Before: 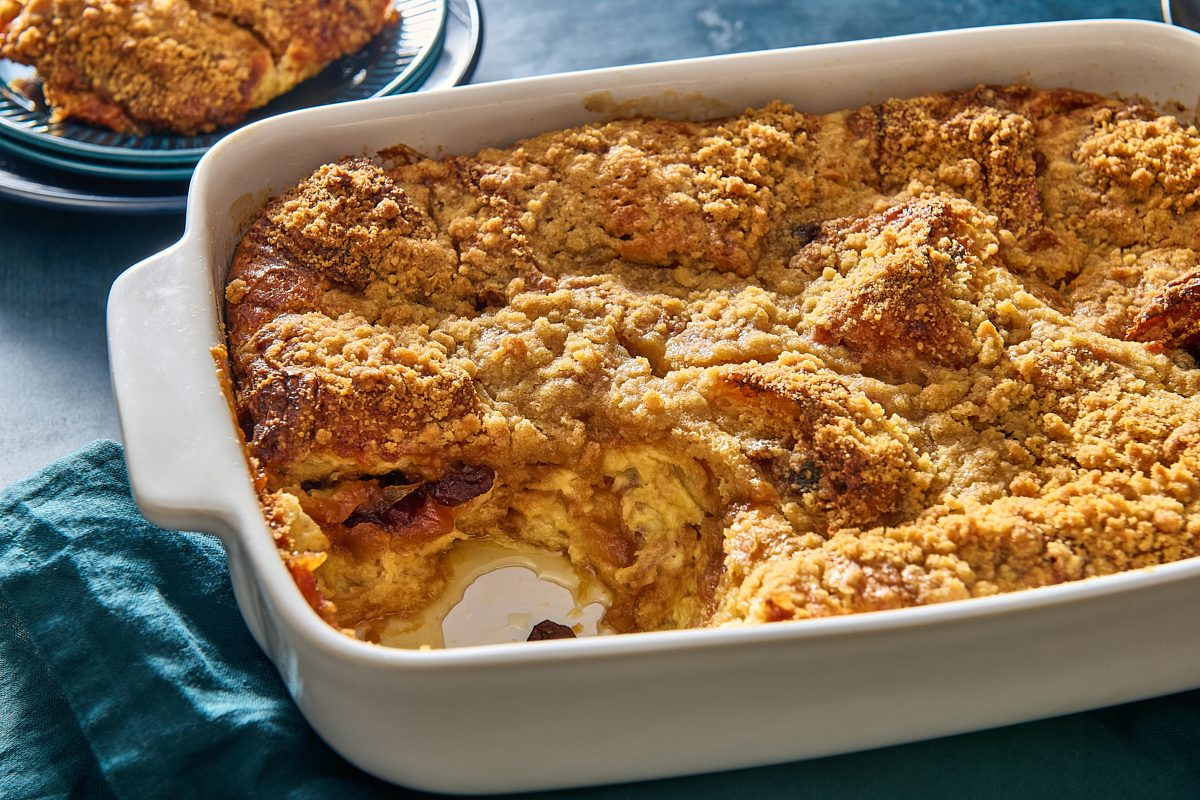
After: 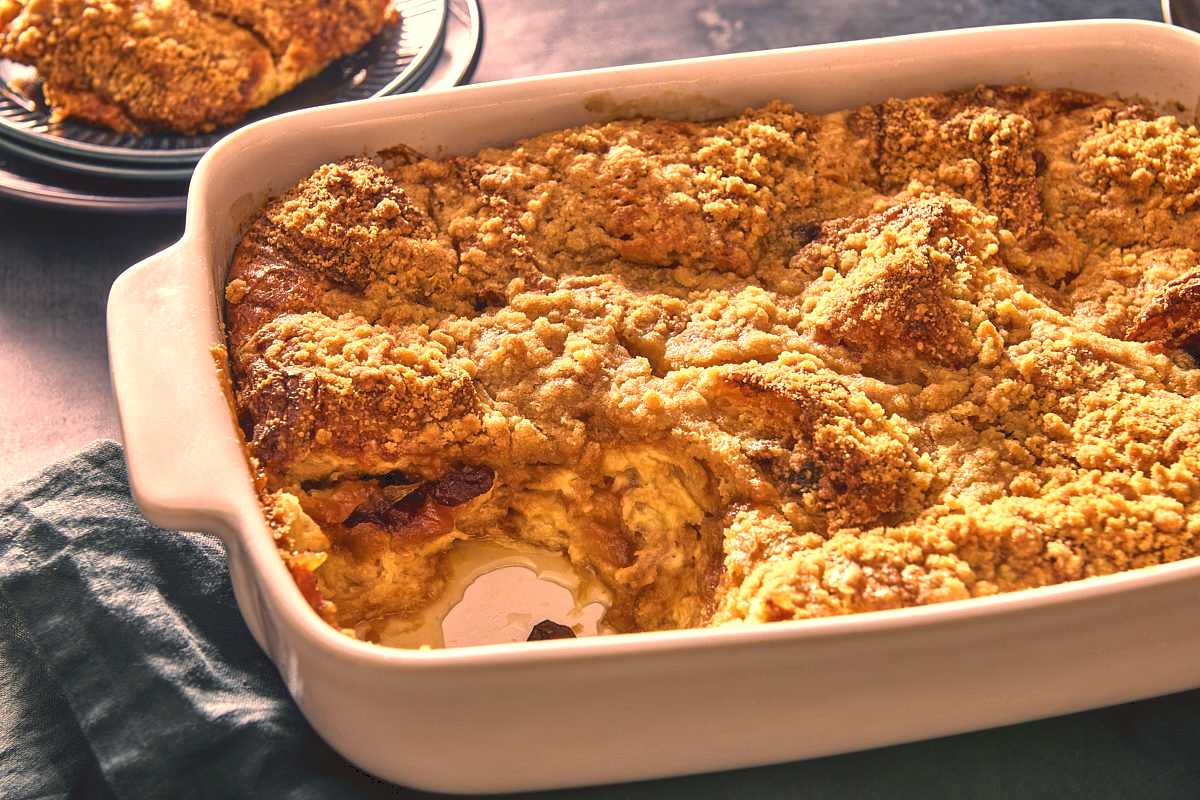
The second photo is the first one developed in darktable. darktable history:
tone curve: curves: ch0 [(0, 0) (0.003, 0.126) (0.011, 0.129) (0.025, 0.133) (0.044, 0.143) (0.069, 0.155) (0.1, 0.17) (0.136, 0.189) (0.177, 0.217) (0.224, 0.25) (0.277, 0.293) (0.335, 0.346) (0.399, 0.398) (0.468, 0.456) (0.543, 0.517) (0.623, 0.583) (0.709, 0.659) (0.801, 0.756) (0.898, 0.856) (1, 1)], color space Lab, independent channels, preserve colors none
exposure: black level correction 0.001, exposure 0.499 EV, compensate highlight preservation false
color correction: highlights a* 39.61, highlights b* 39.94, saturation 0.695
local contrast: highlights 106%, shadows 101%, detail 120%, midtone range 0.2
